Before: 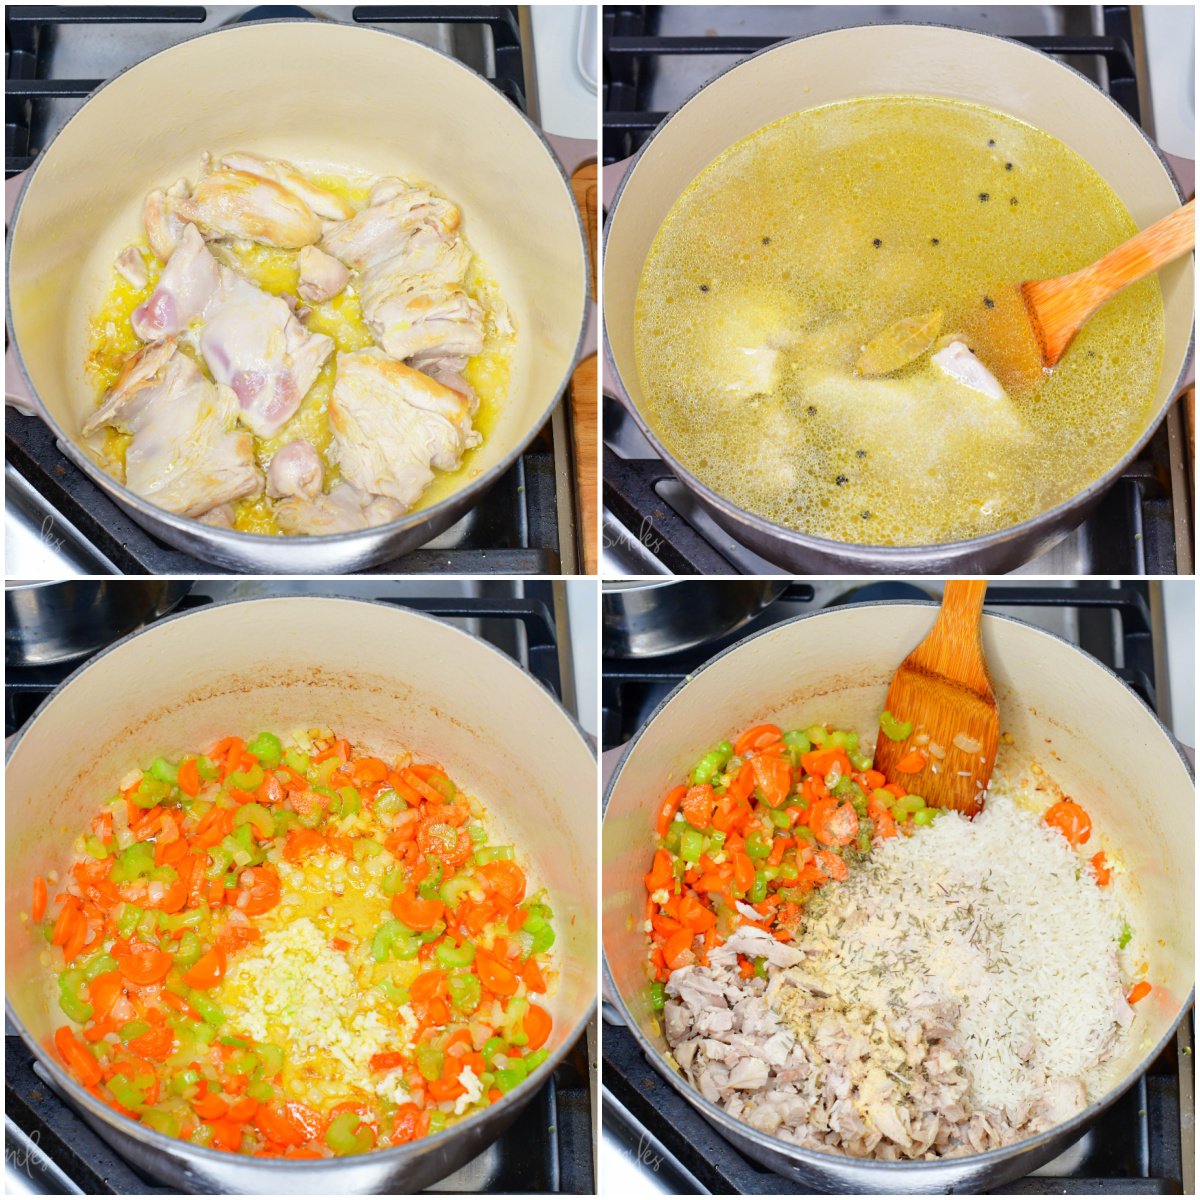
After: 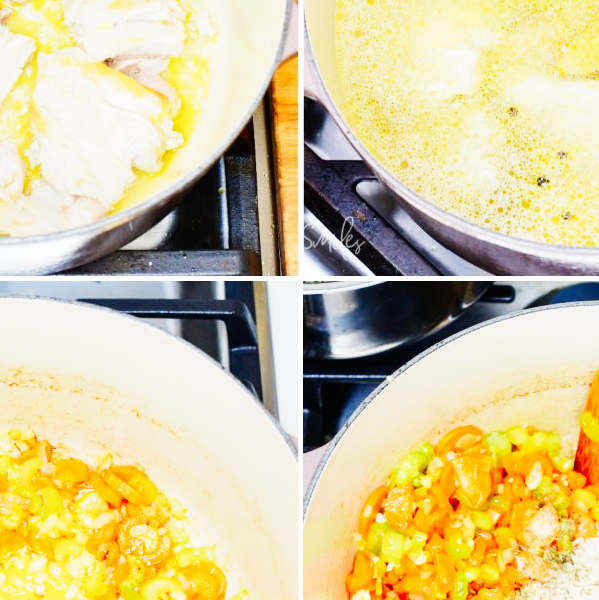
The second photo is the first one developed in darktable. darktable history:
base curve: curves: ch0 [(0, 0) (0, 0.001) (0.001, 0.001) (0.004, 0.002) (0.007, 0.004) (0.015, 0.013) (0.033, 0.045) (0.052, 0.096) (0.075, 0.17) (0.099, 0.241) (0.163, 0.42) (0.219, 0.55) (0.259, 0.616) (0.327, 0.722) (0.365, 0.765) (0.522, 0.873) (0.547, 0.881) (0.689, 0.919) (0.826, 0.952) (1, 1)], preserve colors none
crop: left 25%, top 25%, right 25%, bottom 25%
